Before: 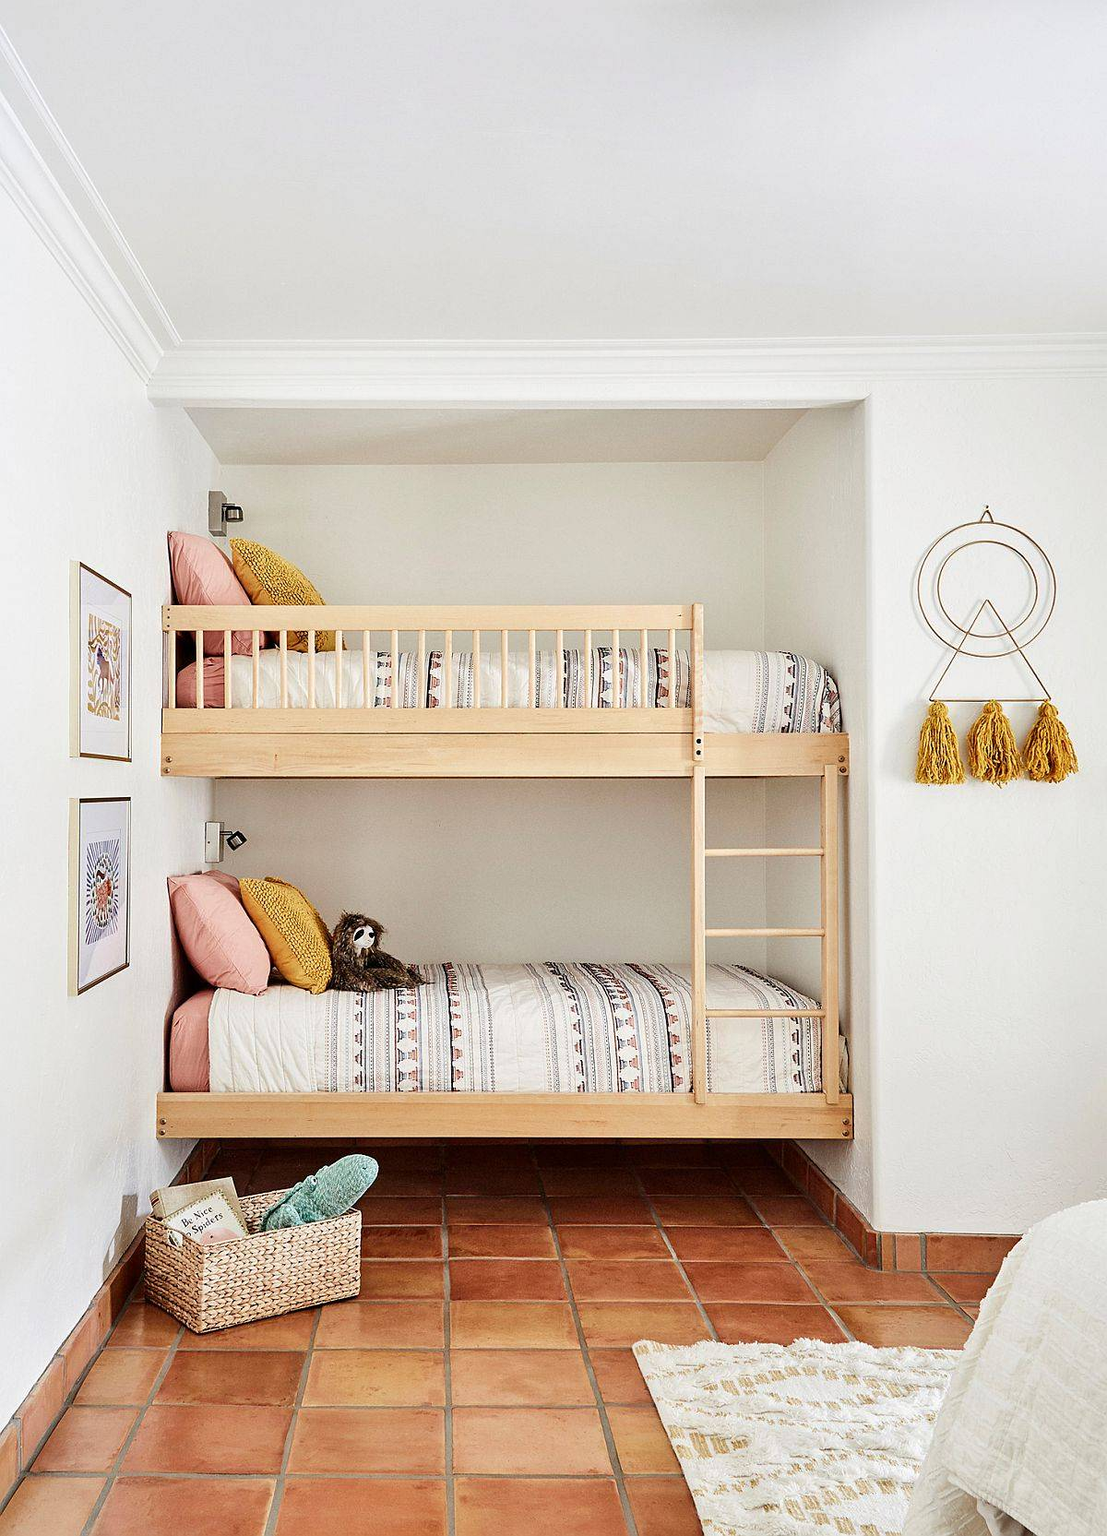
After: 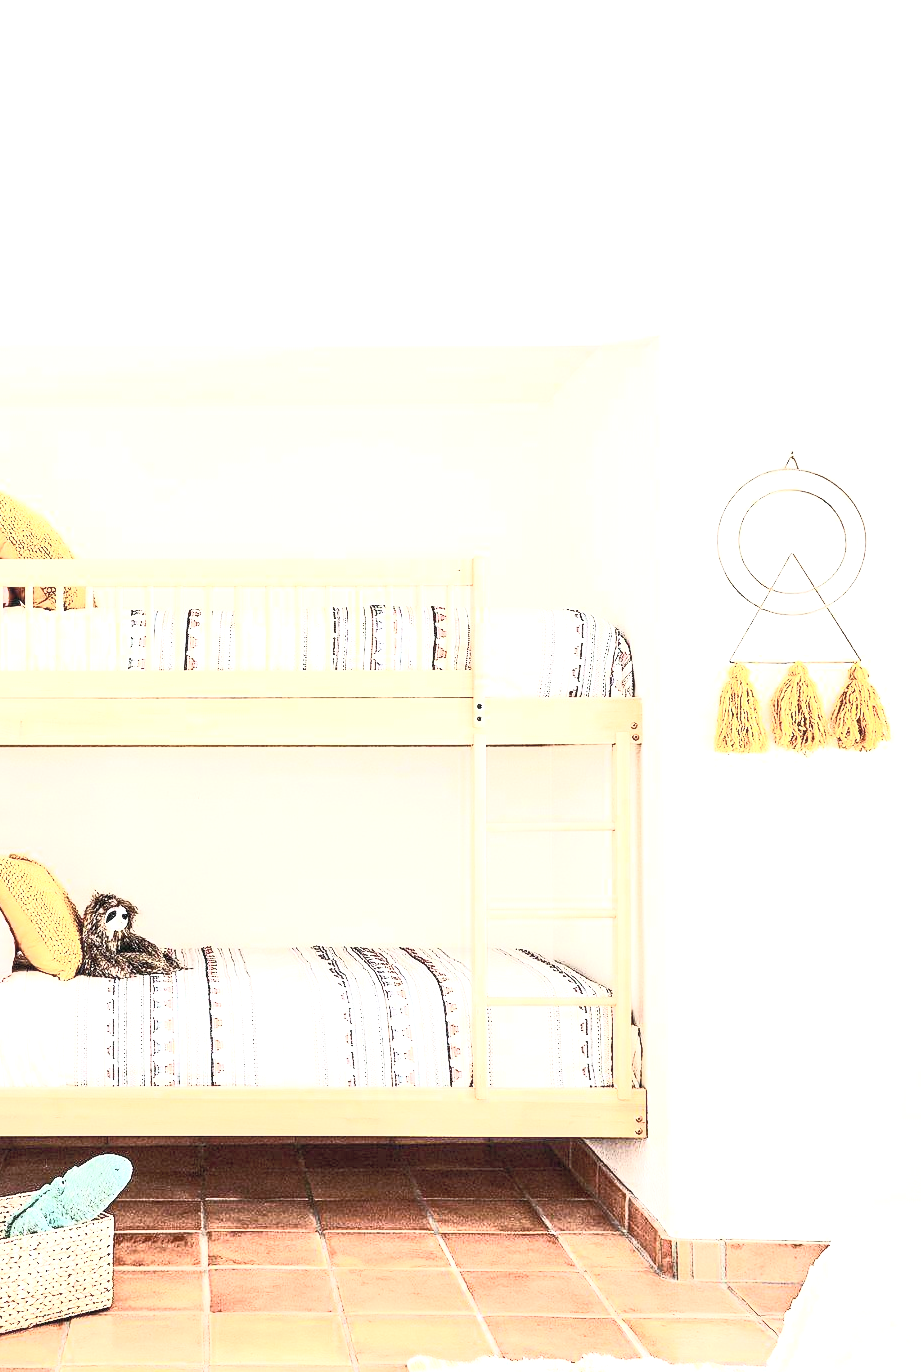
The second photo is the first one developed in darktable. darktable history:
crop: left 23.227%, top 5.882%, bottom 11.675%
tone equalizer: edges refinement/feathering 500, mask exposure compensation -1.57 EV, preserve details no
shadows and highlights: shadows 20.24, highlights -19.8, soften with gaussian
contrast brightness saturation: contrast 0.566, brightness 0.566, saturation -0.336
exposure: black level correction 0.001, exposure 1.734 EV, compensate highlight preservation false
local contrast: highlights 57%, shadows 52%, detail 130%, midtone range 0.45
color correction: highlights a* 0.064, highlights b* -0.881
